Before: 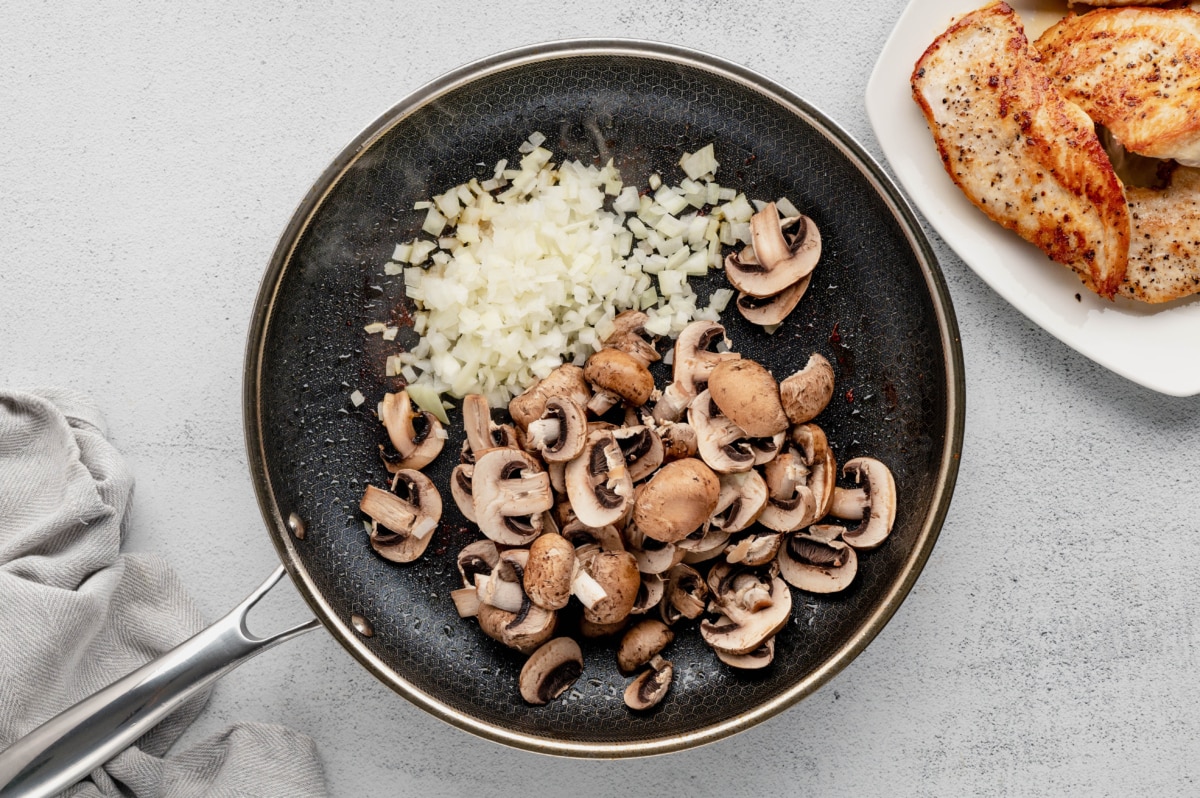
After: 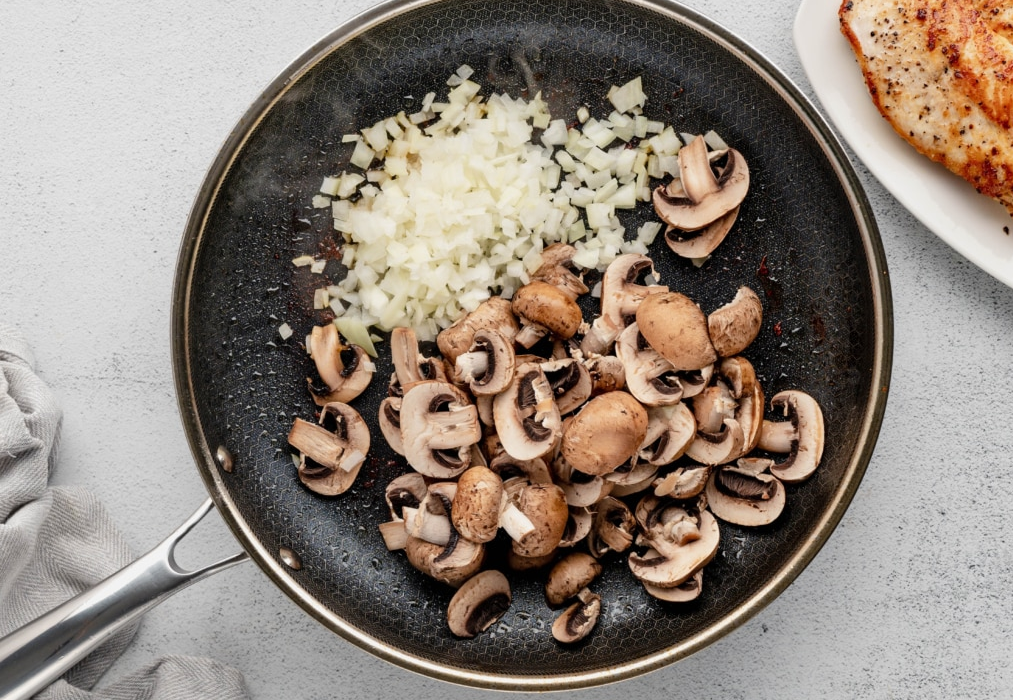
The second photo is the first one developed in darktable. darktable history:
crop: left 6.027%, top 8.407%, right 9.529%, bottom 3.815%
